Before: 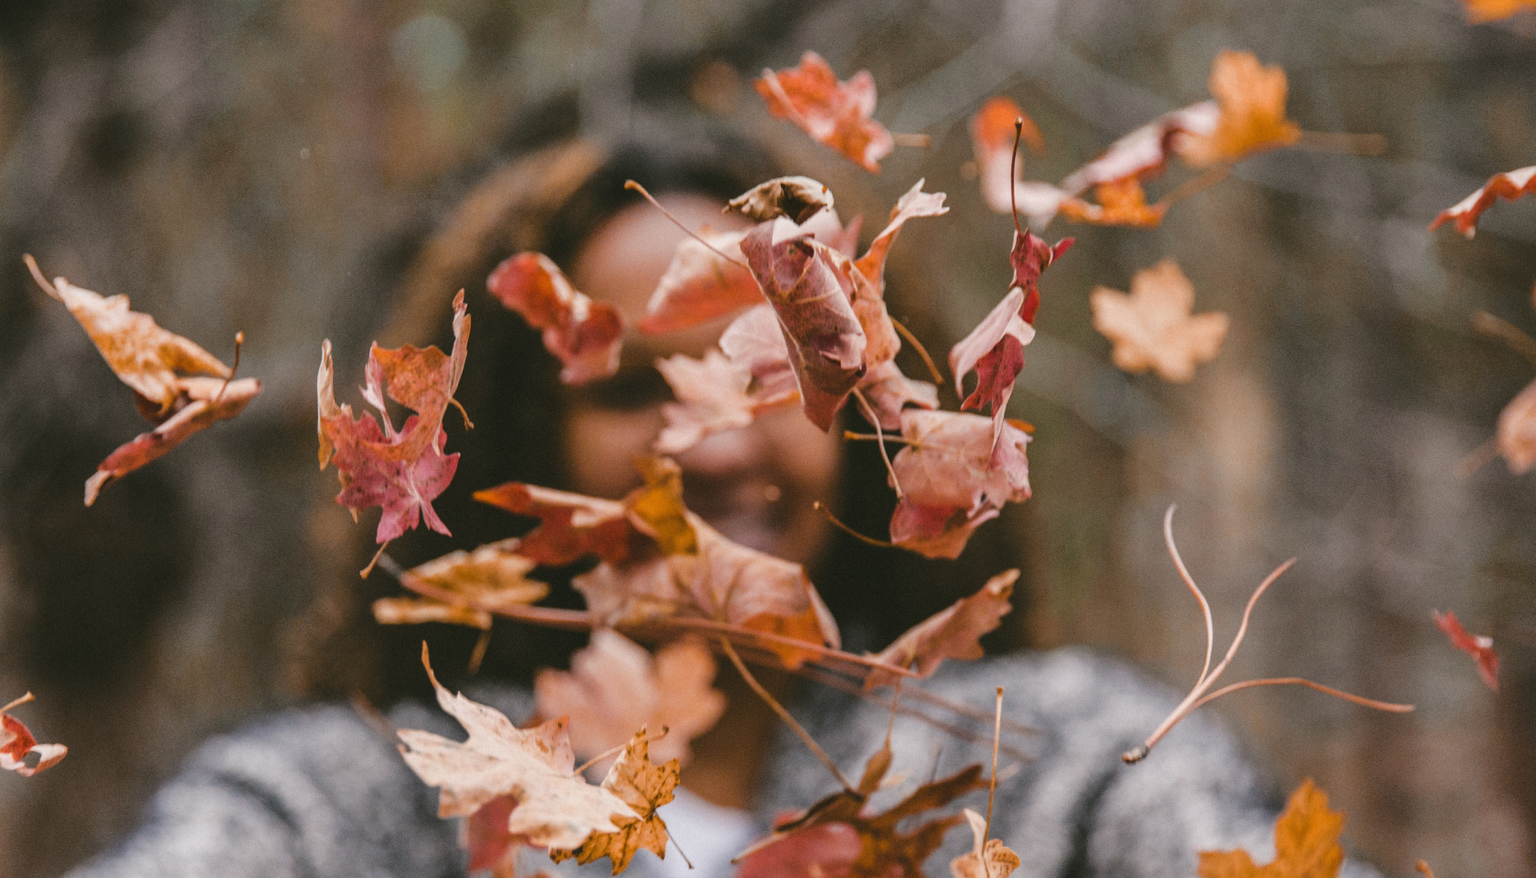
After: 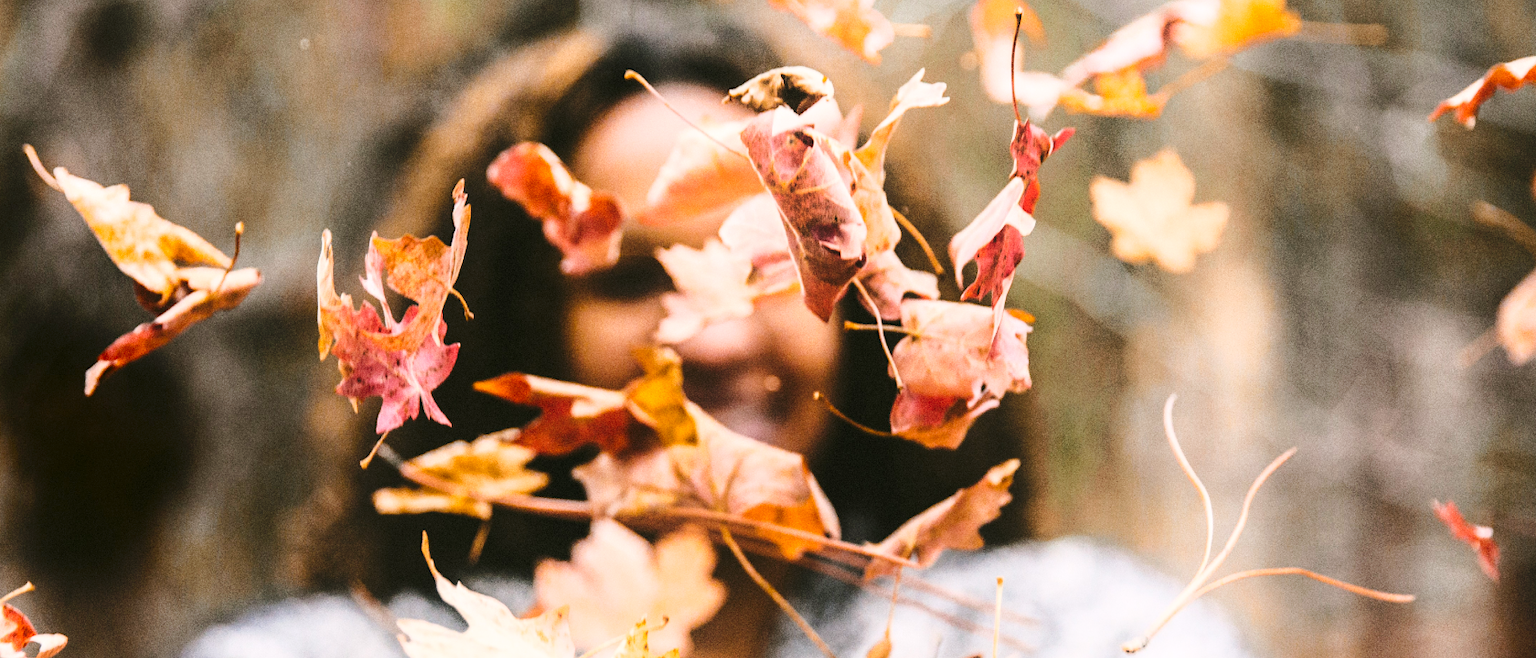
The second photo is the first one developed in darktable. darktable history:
exposure: black level correction 0.003, exposure 0.383 EV, compensate highlight preservation false
base curve: curves: ch0 [(0, 0) (0.005, 0.002) (0.193, 0.295) (0.399, 0.664) (0.75, 0.928) (1, 1)]
tone curve: curves: ch0 [(0, 0) (0.003, 0.018) (0.011, 0.019) (0.025, 0.024) (0.044, 0.037) (0.069, 0.053) (0.1, 0.075) (0.136, 0.105) (0.177, 0.136) (0.224, 0.179) (0.277, 0.244) (0.335, 0.319) (0.399, 0.4) (0.468, 0.495) (0.543, 0.58) (0.623, 0.671) (0.709, 0.757) (0.801, 0.838) (0.898, 0.913) (1, 1)], preserve colors none
crop and rotate: top 12.5%, bottom 12.5%
shadows and highlights: shadows -90, highlights 90, soften with gaussian
